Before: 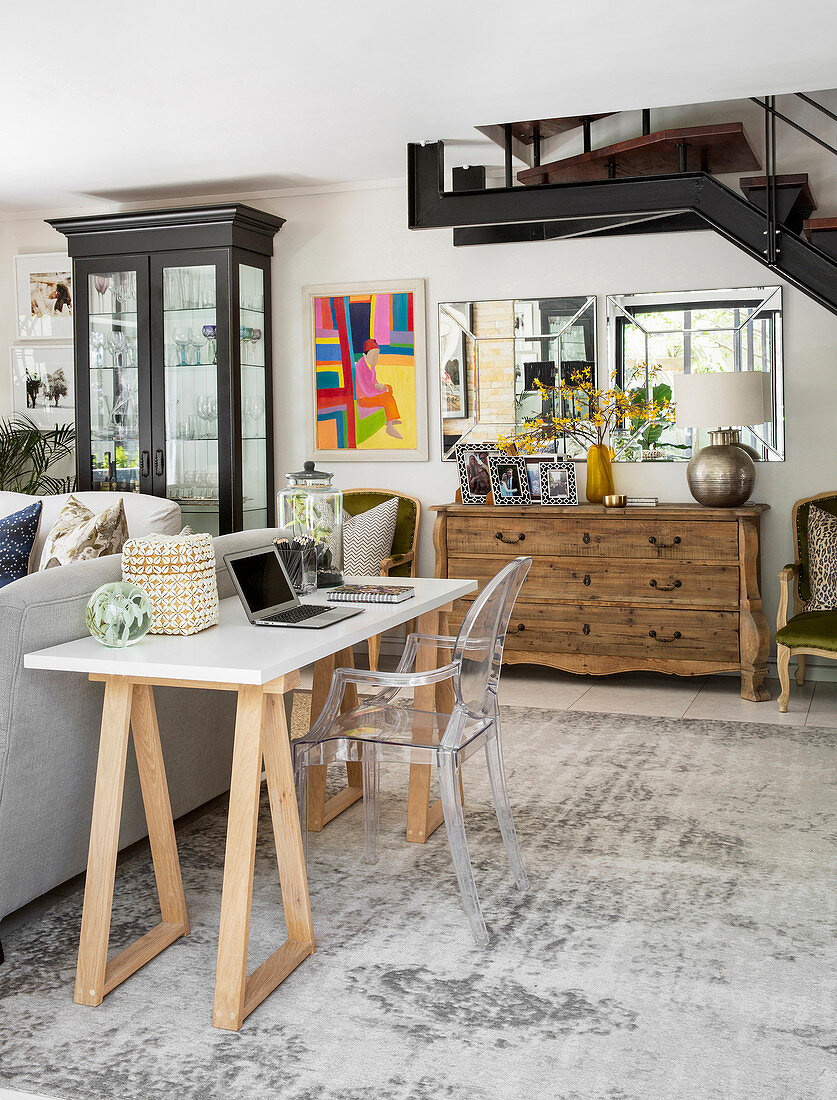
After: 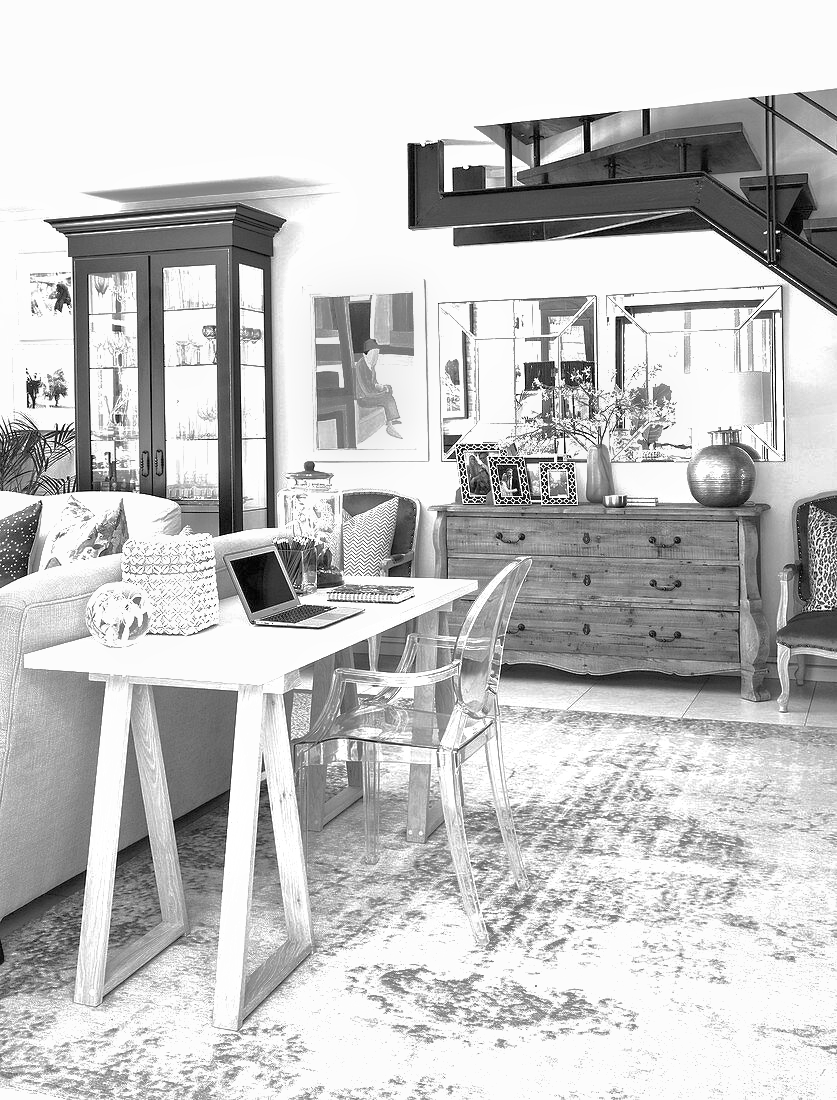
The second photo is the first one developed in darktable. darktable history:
exposure: black level correction 0, exposure 1.015 EV, compensate exposure bias true, compensate highlight preservation false
monochrome: a 16.06, b 15.48, size 1
shadows and highlights: on, module defaults
